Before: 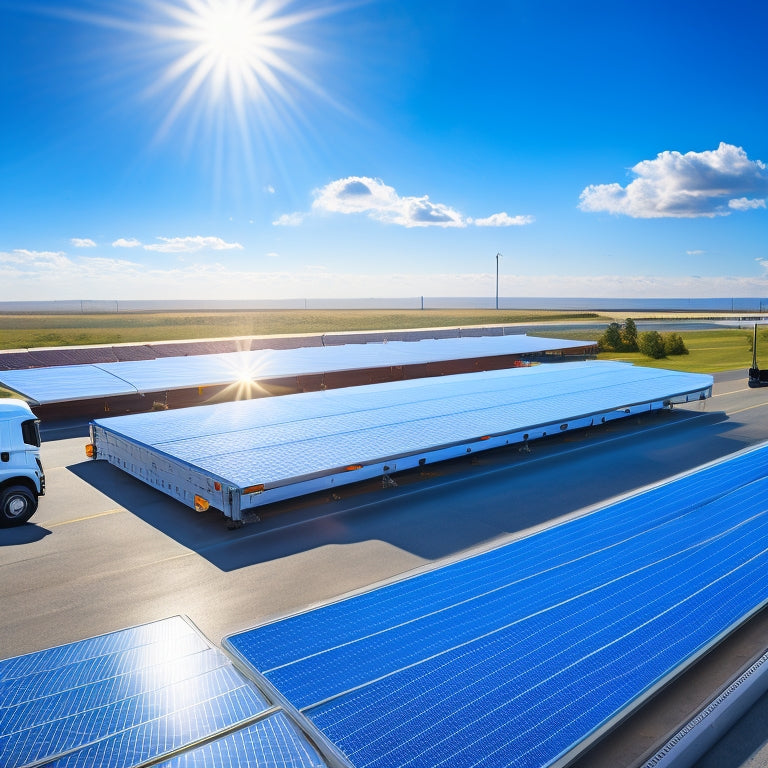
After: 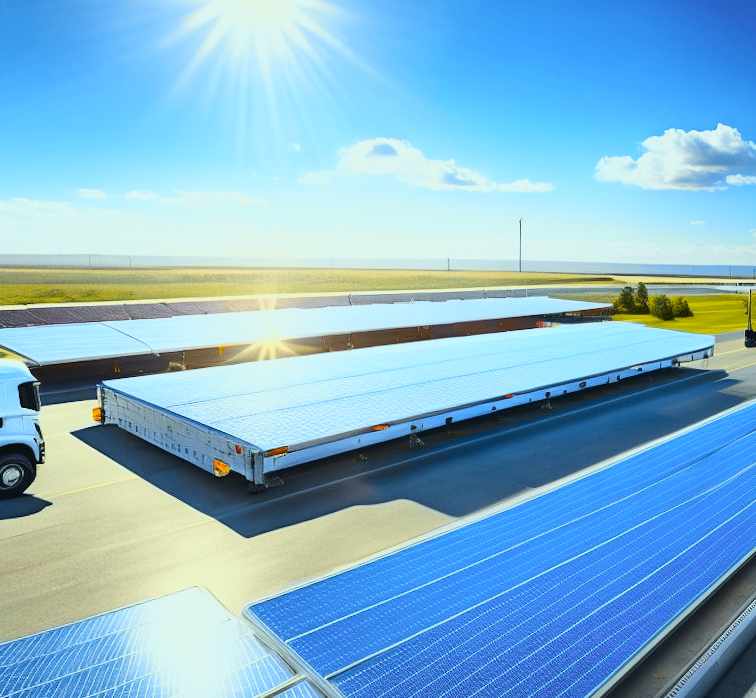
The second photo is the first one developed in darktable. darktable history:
color correction: highlights a* -8, highlights b* 3.1
tone curve: curves: ch0 [(0, 0.029) (0.087, 0.084) (0.227, 0.239) (0.46, 0.576) (0.657, 0.796) (0.861, 0.932) (0.997, 0.951)]; ch1 [(0, 0) (0.353, 0.344) (0.45, 0.46) (0.502, 0.494) (0.534, 0.523) (0.573, 0.576) (0.602, 0.631) (0.647, 0.669) (1, 1)]; ch2 [(0, 0) (0.333, 0.346) (0.385, 0.395) (0.44, 0.466) (0.5, 0.493) (0.521, 0.56) (0.553, 0.579) (0.573, 0.599) (0.667, 0.777) (1, 1)], color space Lab, independent channels, preserve colors none
rotate and perspective: rotation -0.013°, lens shift (vertical) -0.027, lens shift (horizontal) 0.178, crop left 0.016, crop right 0.989, crop top 0.082, crop bottom 0.918
